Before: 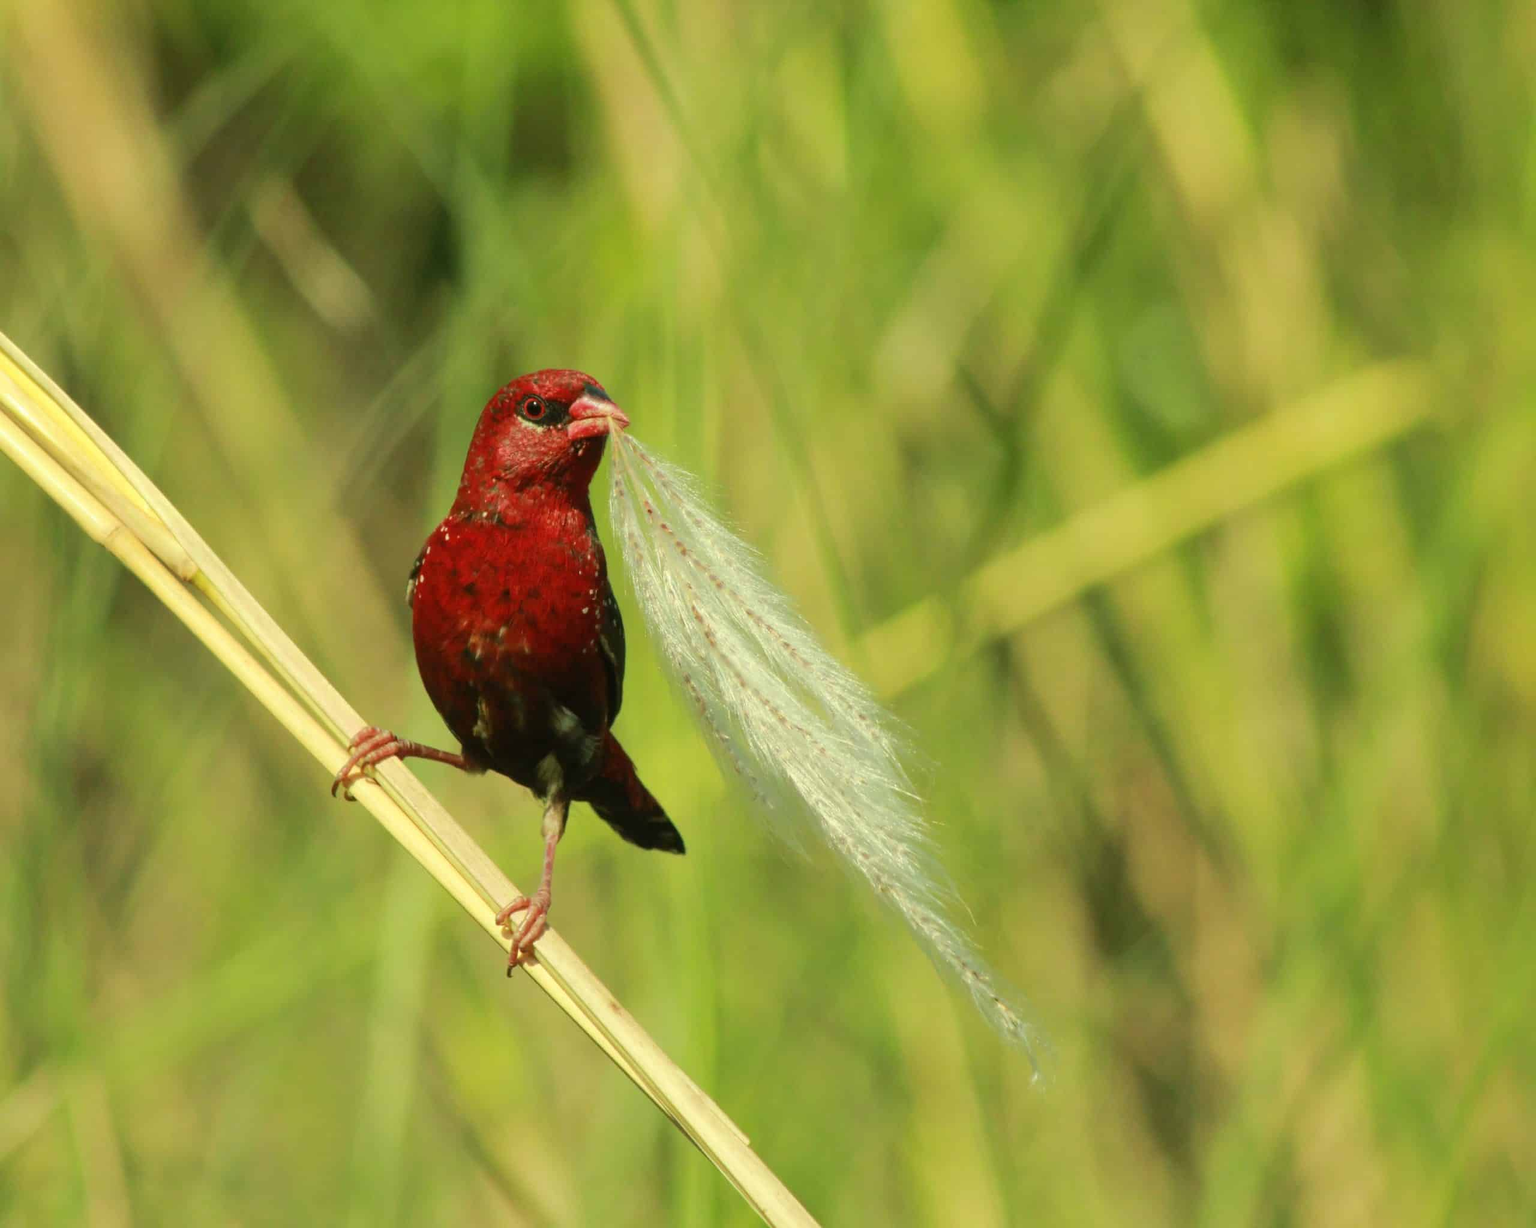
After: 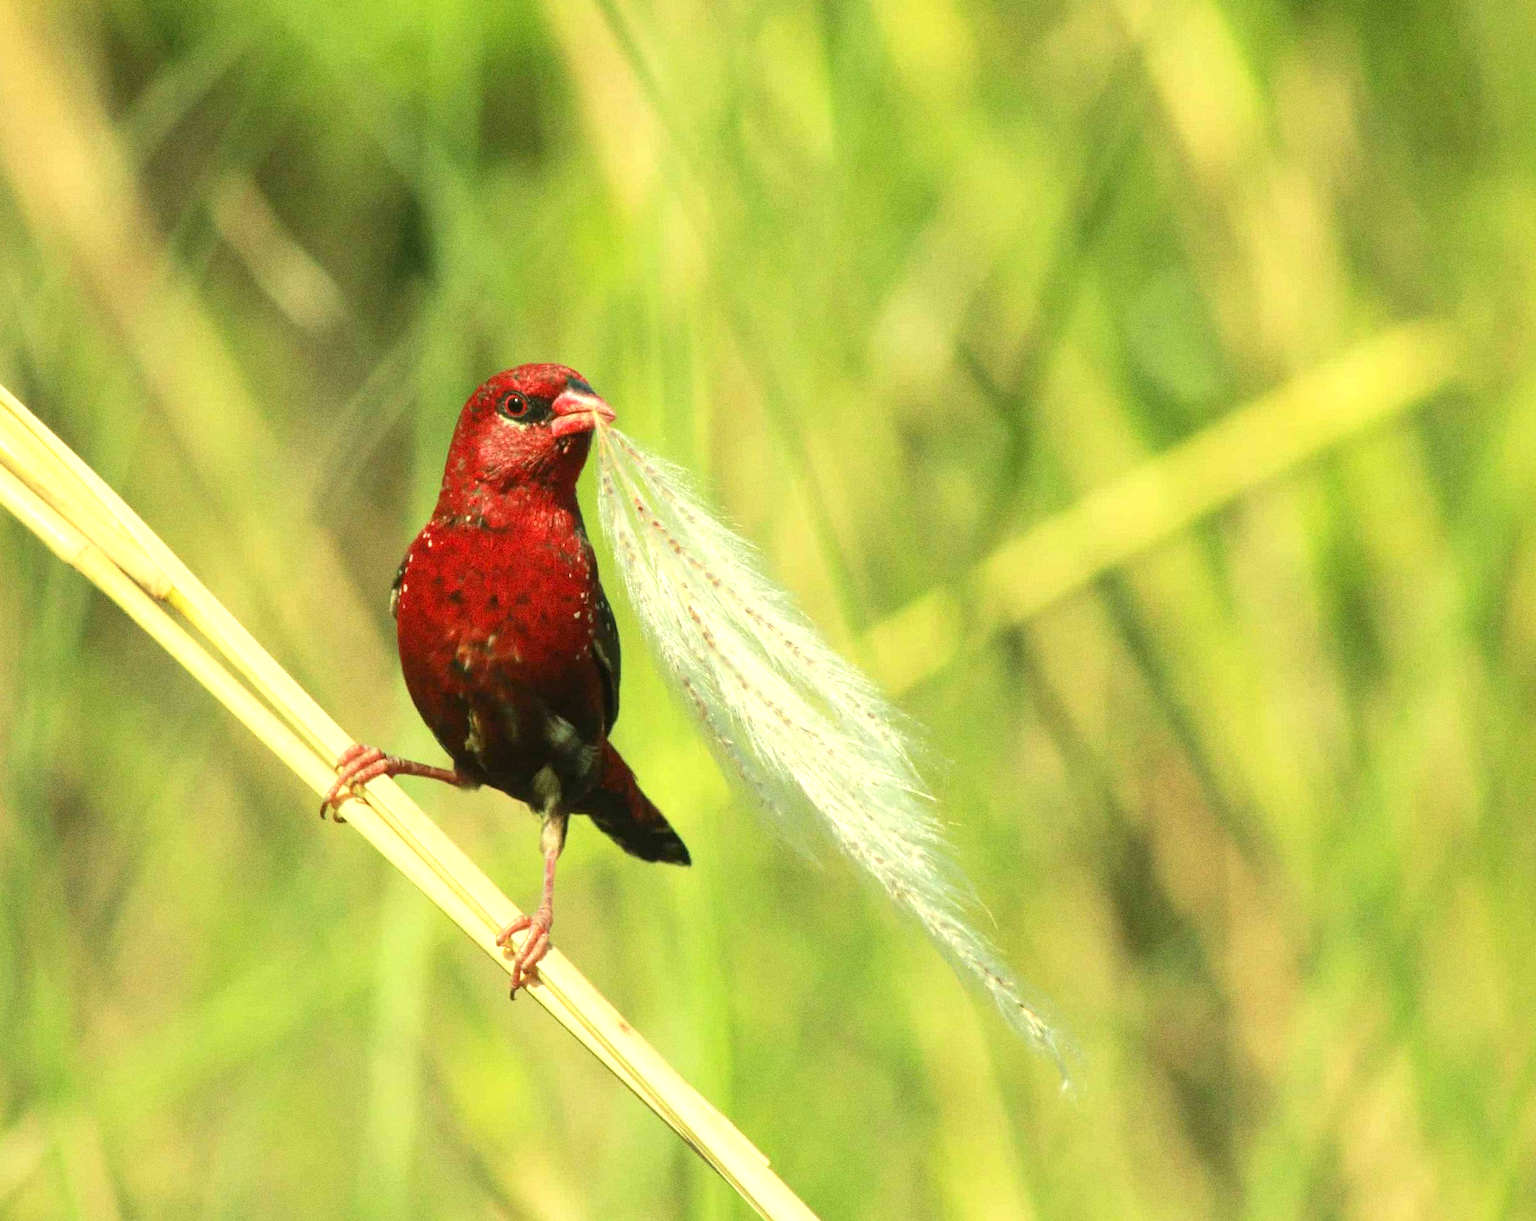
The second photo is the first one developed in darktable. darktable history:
exposure: exposure 0.74 EV, compensate highlight preservation false
grain: coarseness 0.09 ISO, strength 40%
rotate and perspective: rotation -2.12°, lens shift (vertical) 0.009, lens shift (horizontal) -0.008, automatic cropping original format, crop left 0.036, crop right 0.964, crop top 0.05, crop bottom 0.959
